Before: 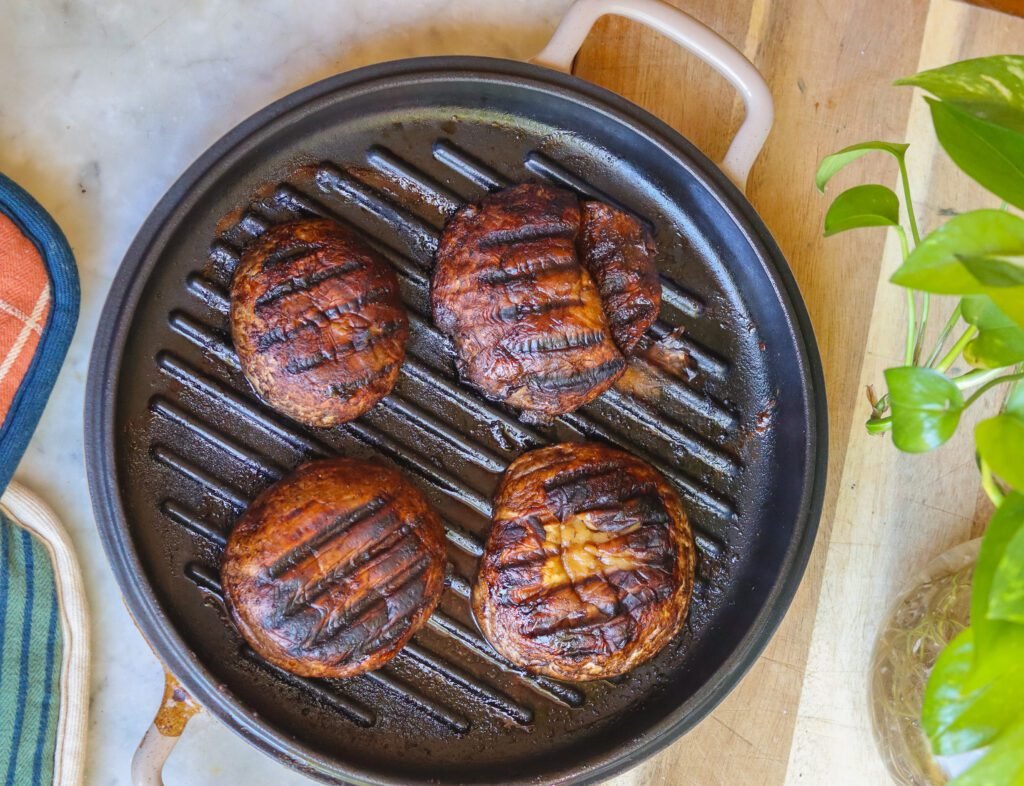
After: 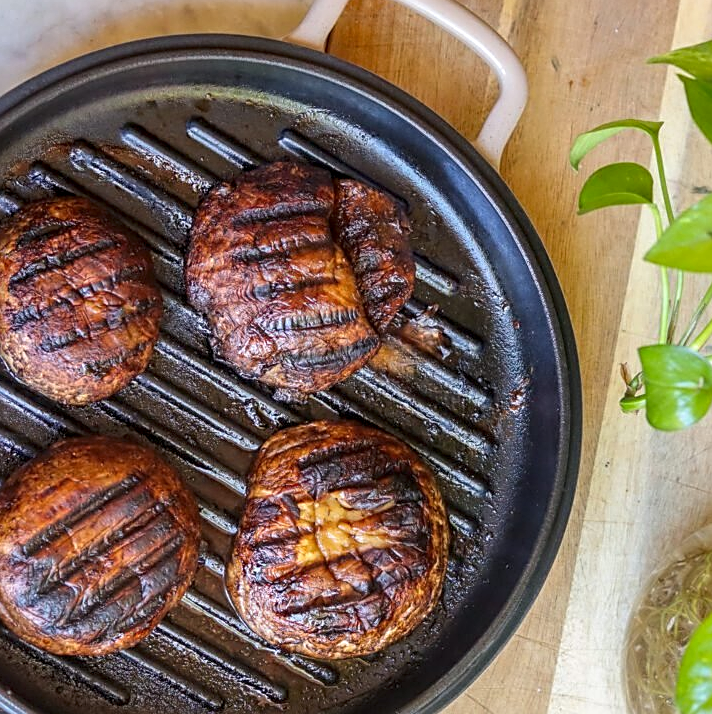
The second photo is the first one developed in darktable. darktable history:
crop and rotate: left 24.034%, top 2.838%, right 6.406%, bottom 6.299%
sharpen: on, module defaults
local contrast: shadows 94%
